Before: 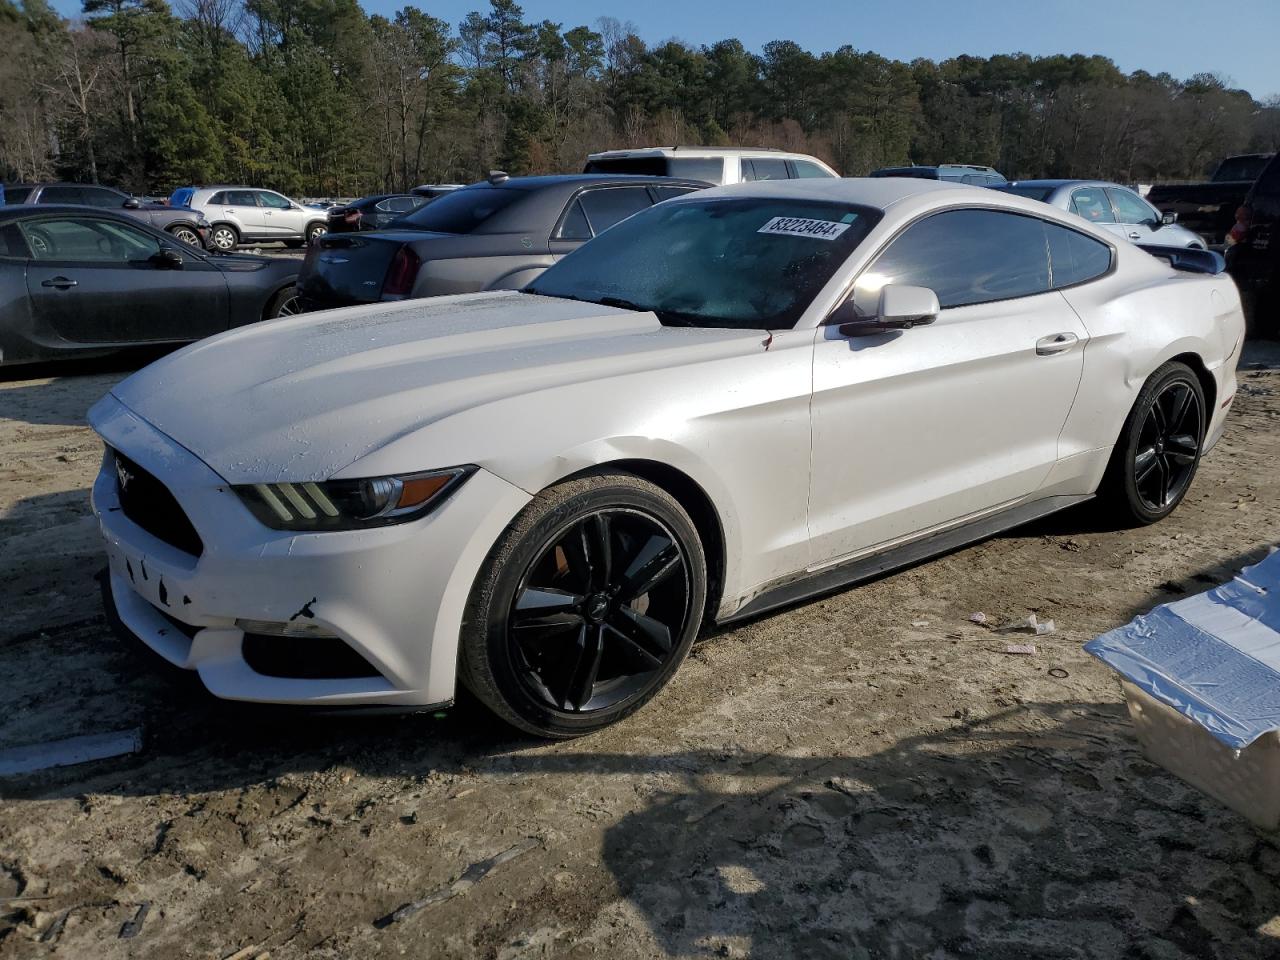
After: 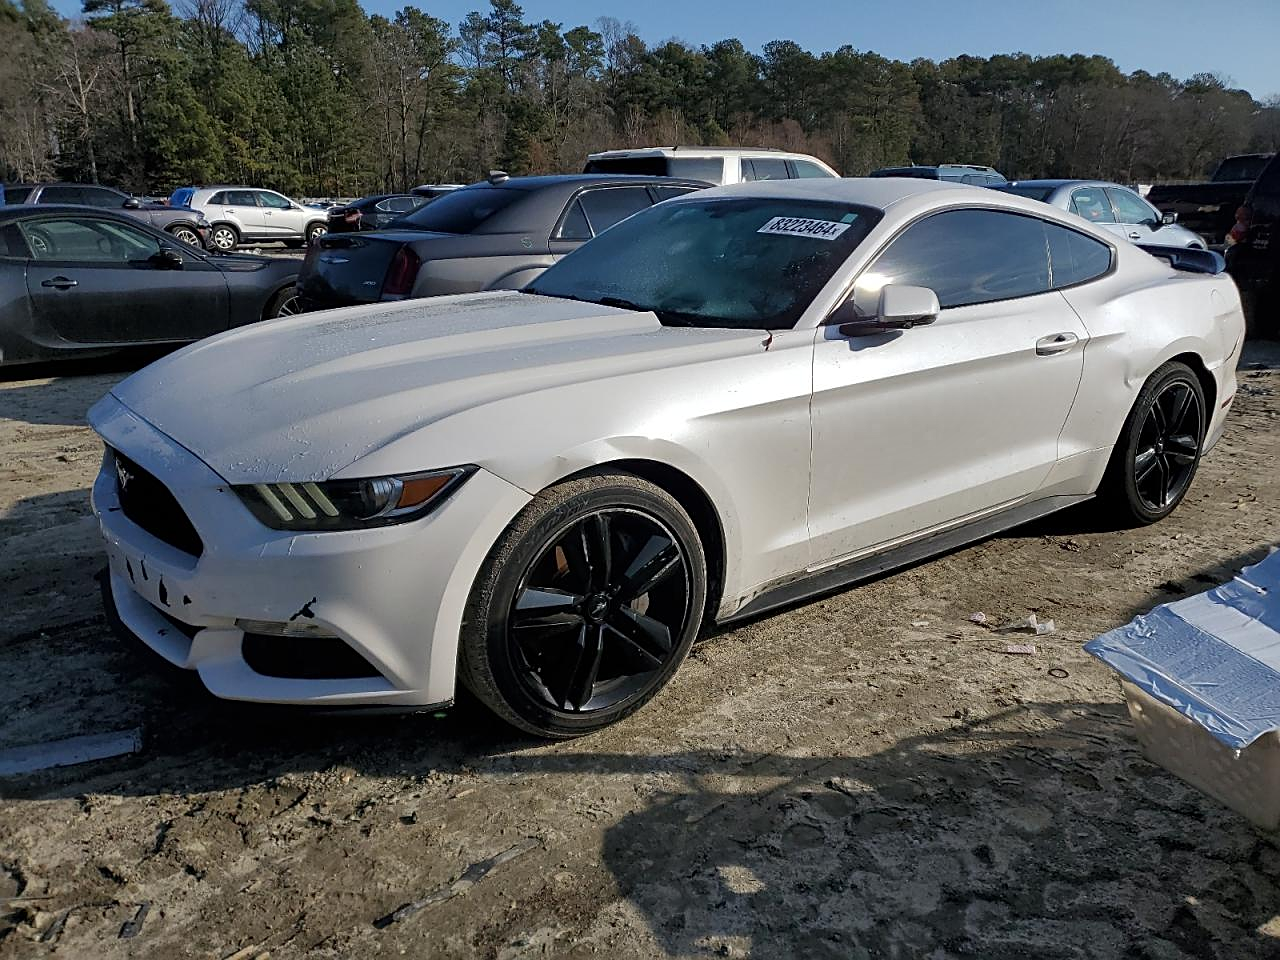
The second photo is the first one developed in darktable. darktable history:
sharpen: amount 0.555
shadows and highlights: shadows 20.89, highlights -81.53, soften with gaussian
